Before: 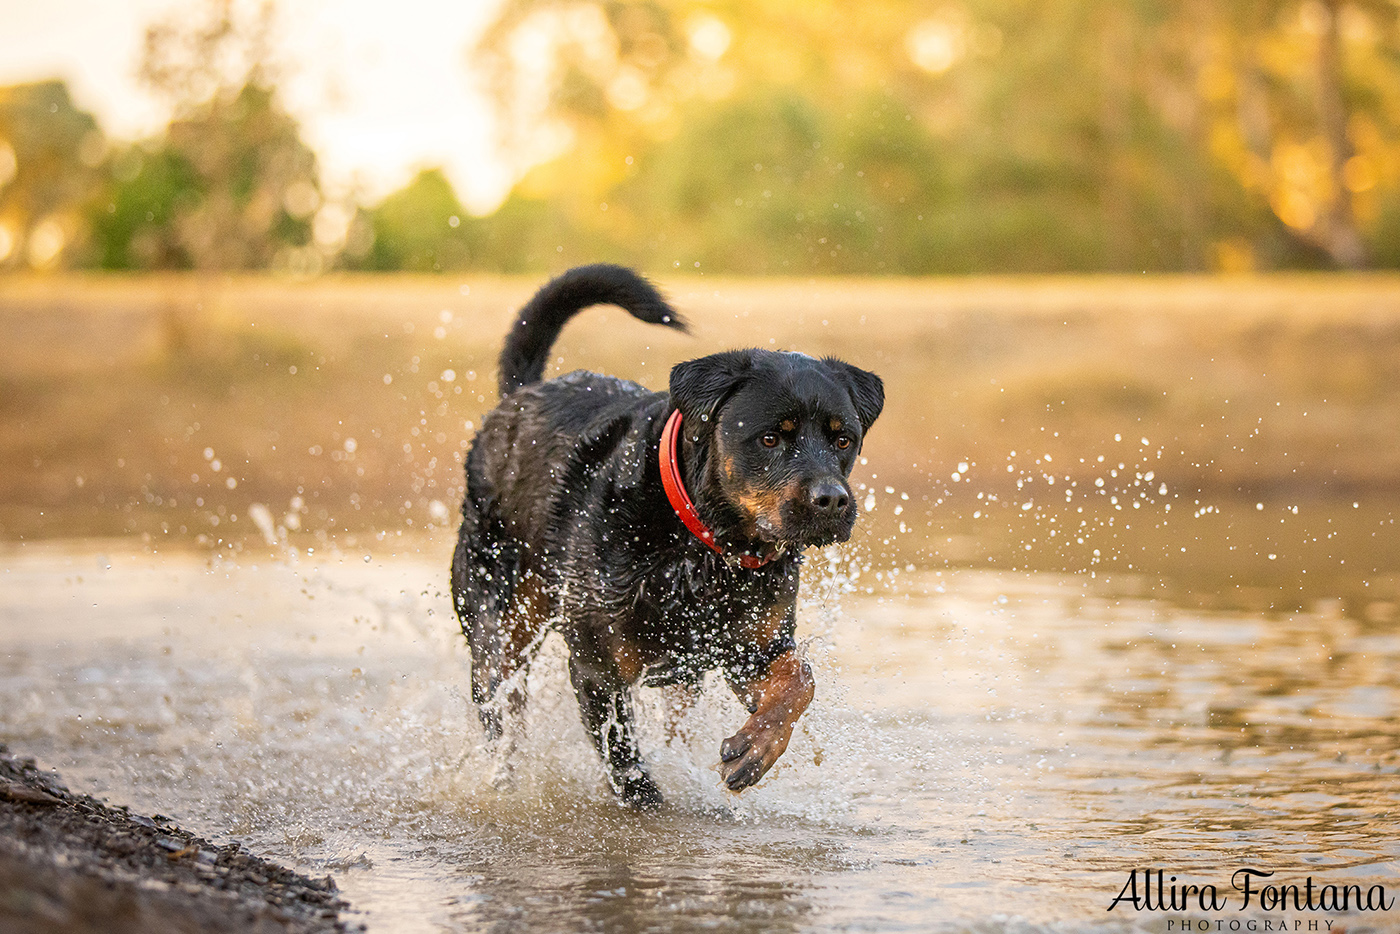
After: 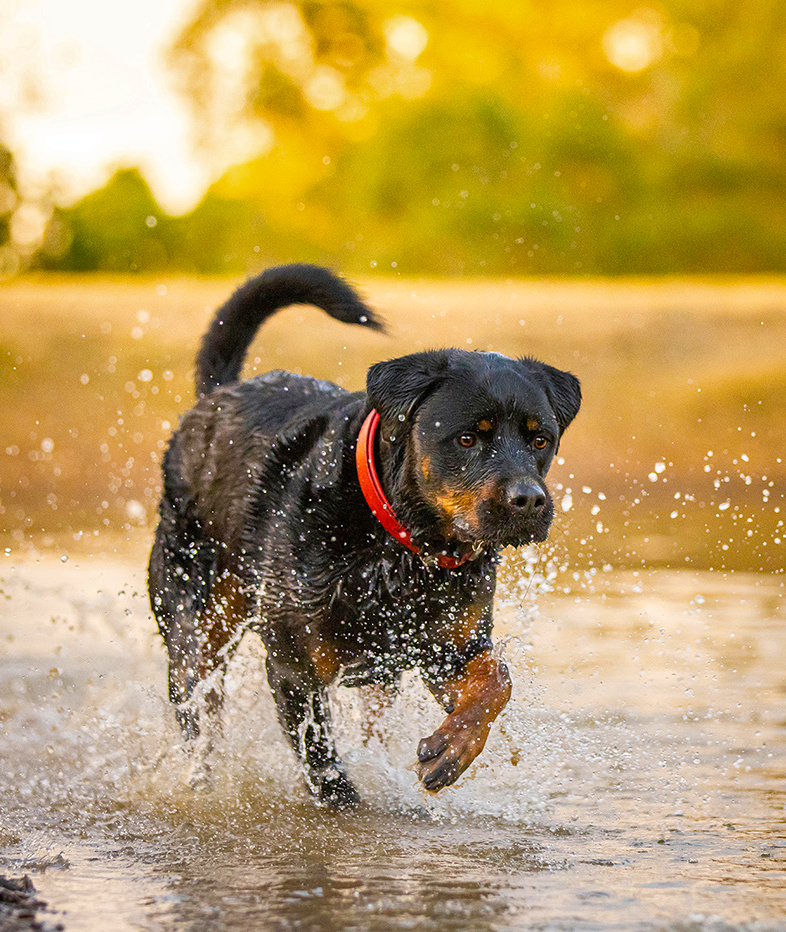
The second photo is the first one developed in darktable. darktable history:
shadows and highlights: low approximation 0.01, soften with gaussian
color balance rgb: perceptual saturation grading › global saturation 30%, global vibrance 10%
crop: left 21.674%, right 22.086%
